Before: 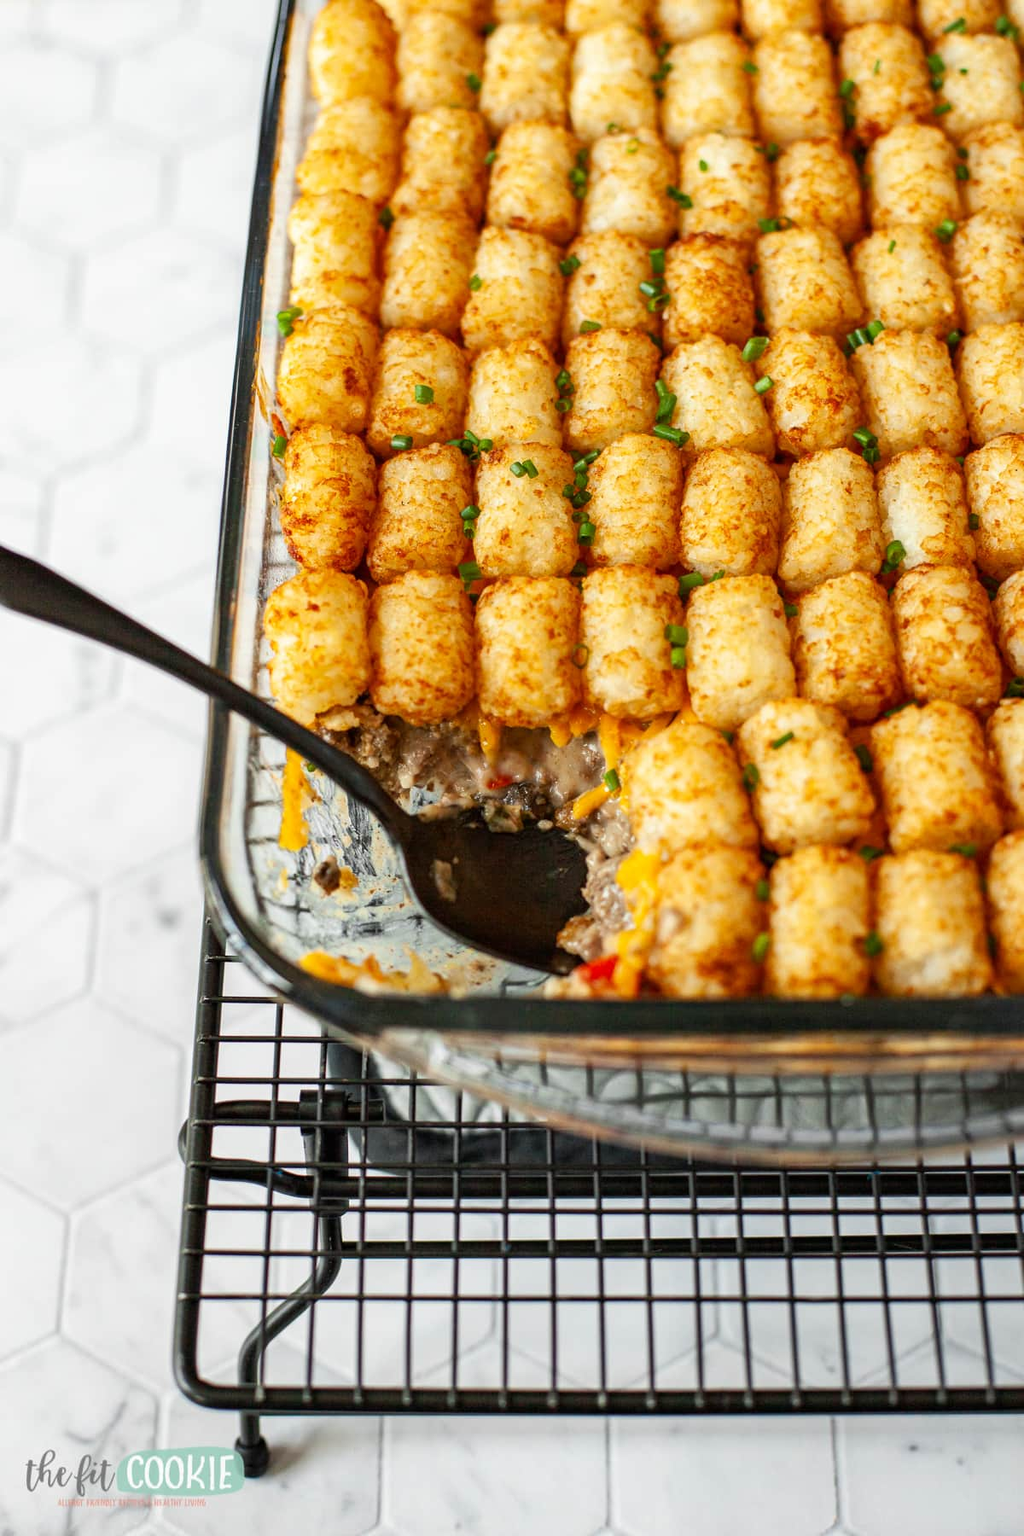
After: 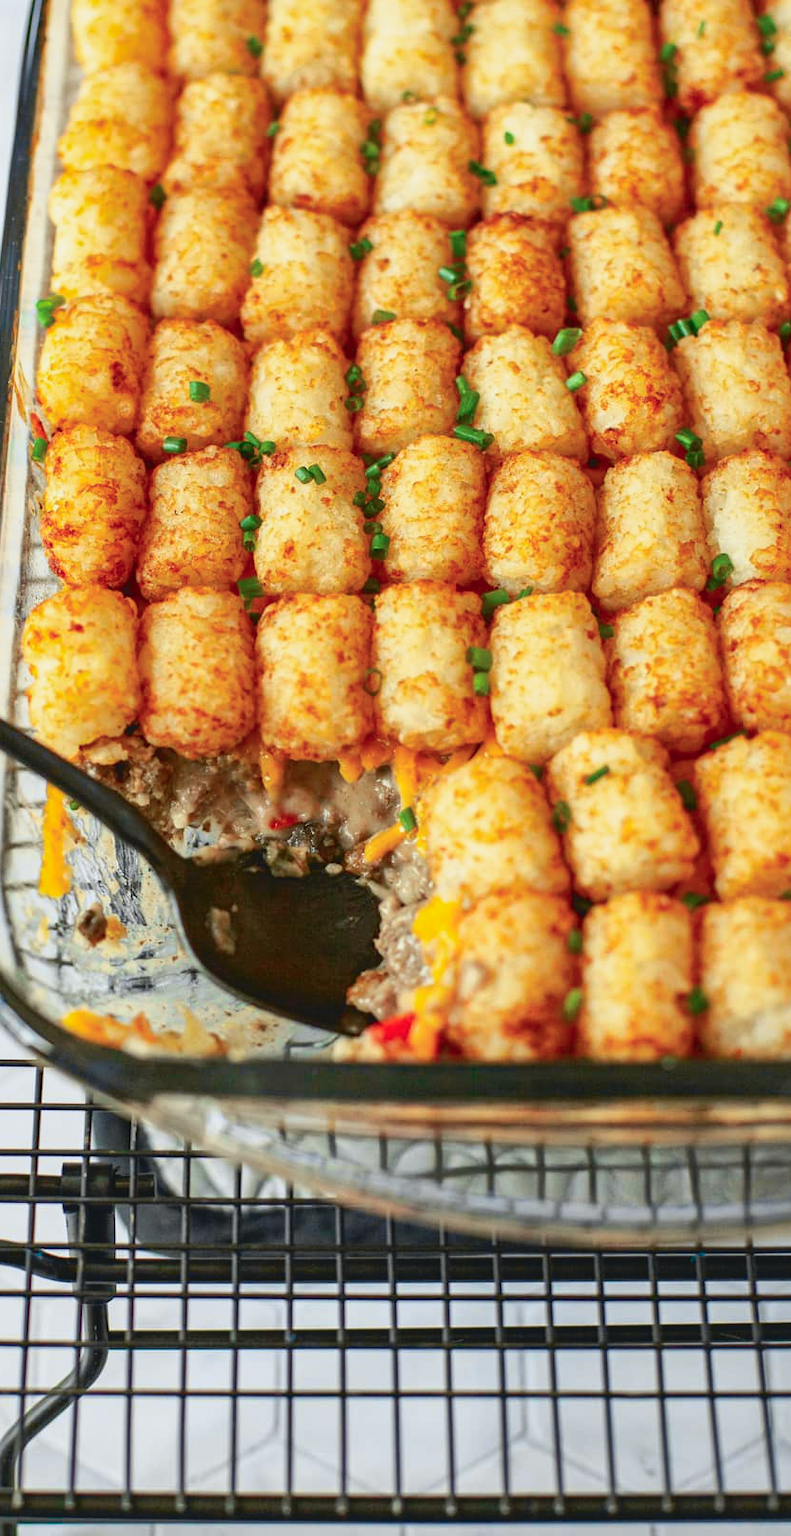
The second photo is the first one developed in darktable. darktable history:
crop and rotate: left 23.834%, top 2.692%, right 6.386%, bottom 7.056%
tone curve: curves: ch0 [(0, 0.039) (0.104, 0.103) (0.273, 0.267) (0.448, 0.487) (0.704, 0.761) (0.886, 0.922) (0.994, 0.971)]; ch1 [(0, 0) (0.335, 0.298) (0.446, 0.413) (0.485, 0.487) (0.515, 0.503) (0.566, 0.563) (0.641, 0.655) (1, 1)]; ch2 [(0, 0) (0.314, 0.301) (0.421, 0.411) (0.502, 0.494) (0.528, 0.54) (0.557, 0.559) (0.612, 0.605) (0.722, 0.686) (1, 1)], color space Lab, independent channels, preserve colors none
shadows and highlights: on, module defaults
